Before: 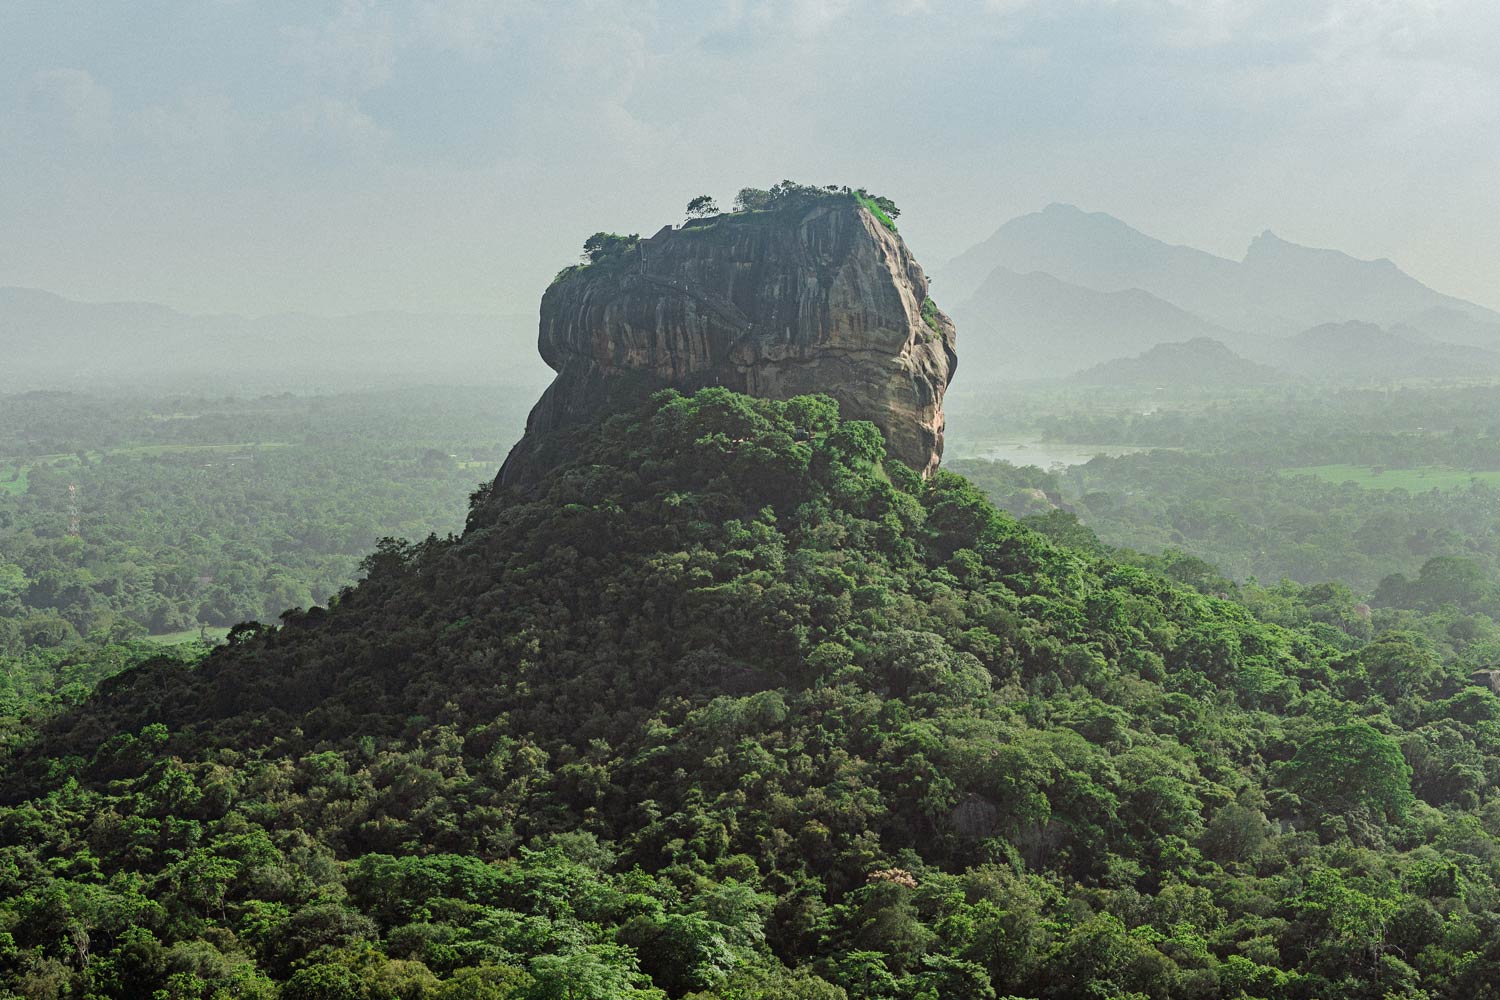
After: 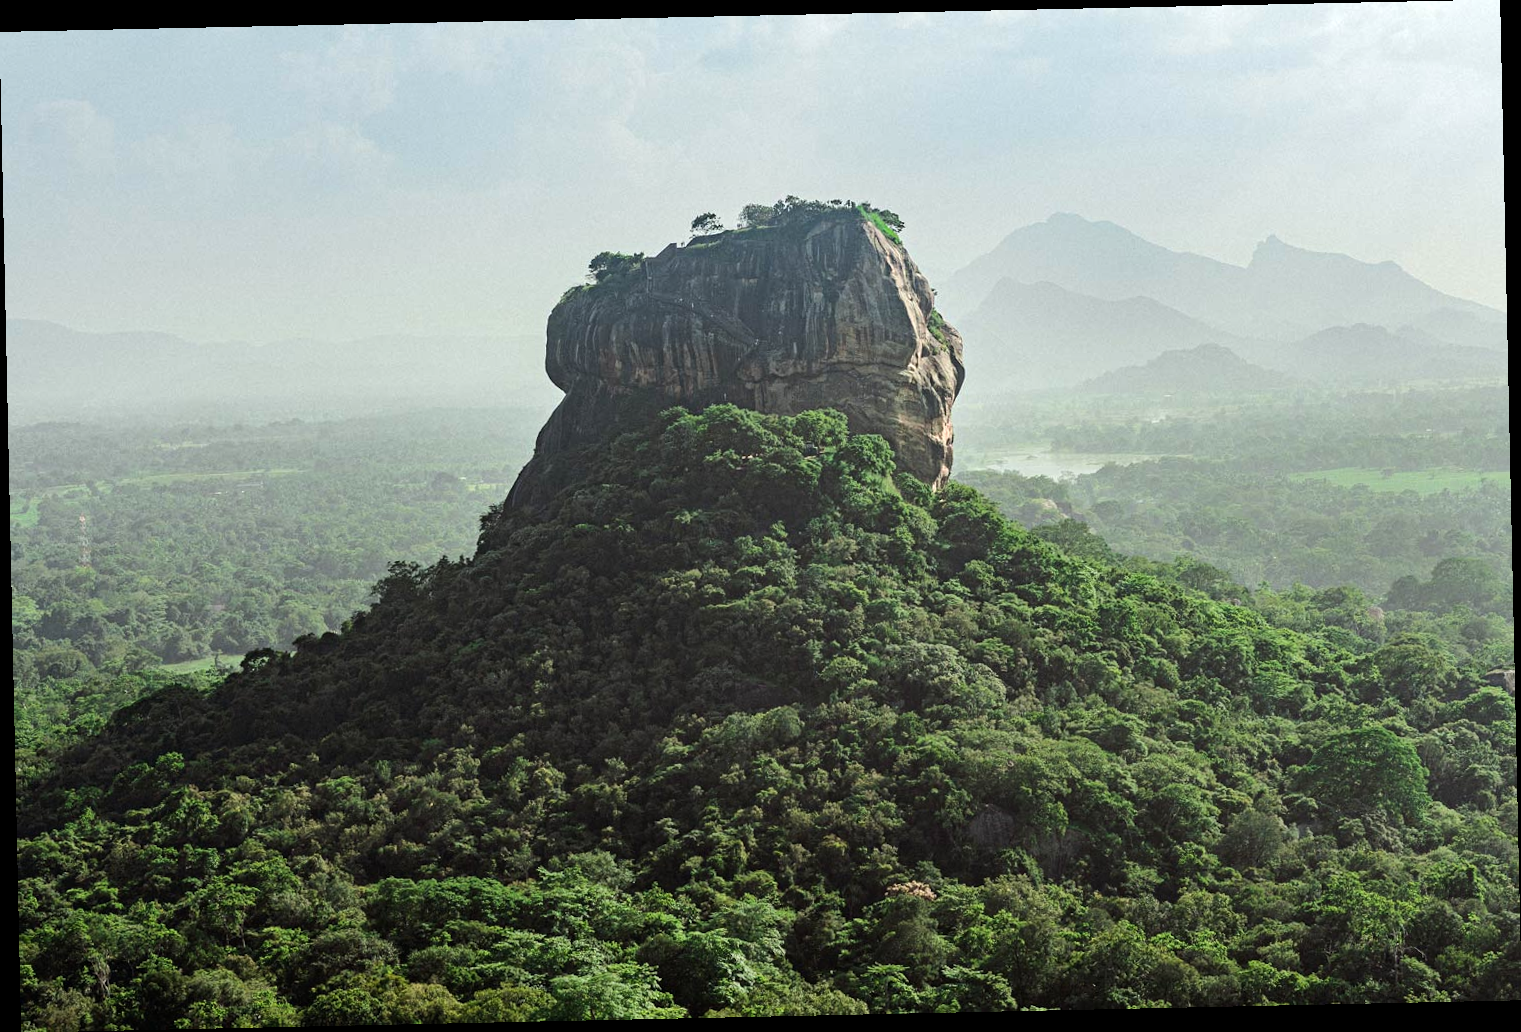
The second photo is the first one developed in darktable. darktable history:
rotate and perspective: rotation -1.24°, automatic cropping off
tone equalizer: -8 EV -0.417 EV, -7 EV -0.389 EV, -6 EV -0.333 EV, -5 EV -0.222 EV, -3 EV 0.222 EV, -2 EV 0.333 EV, -1 EV 0.389 EV, +0 EV 0.417 EV, edges refinement/feathering 500, mask exposure compensation -1.57 EV, preserve details no
